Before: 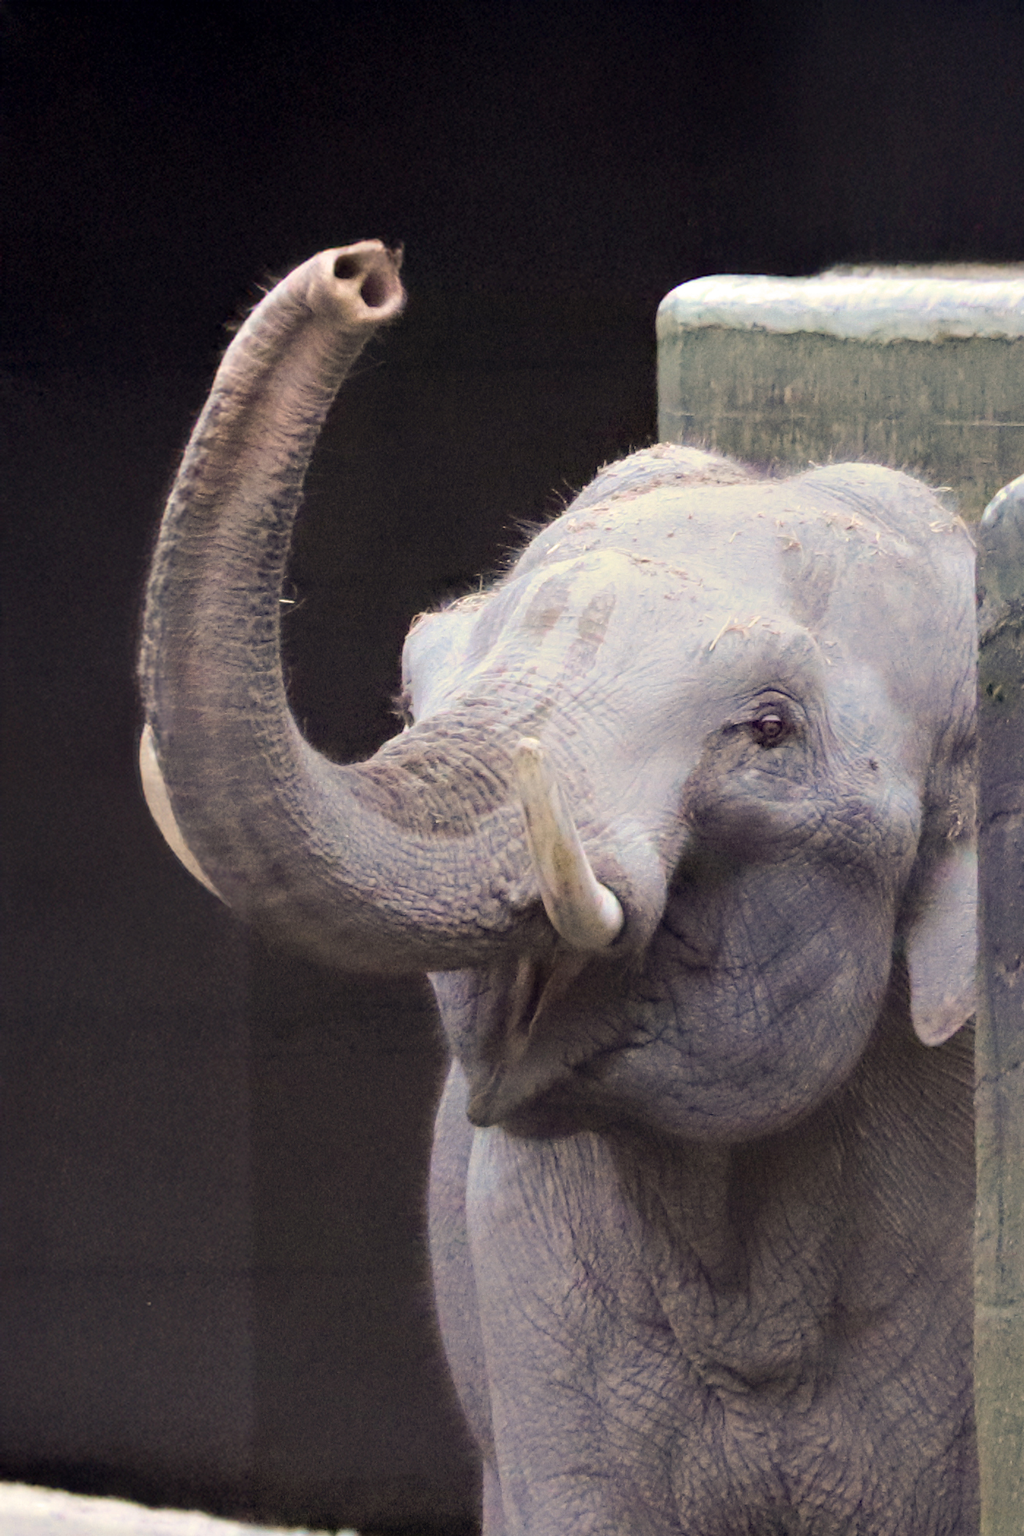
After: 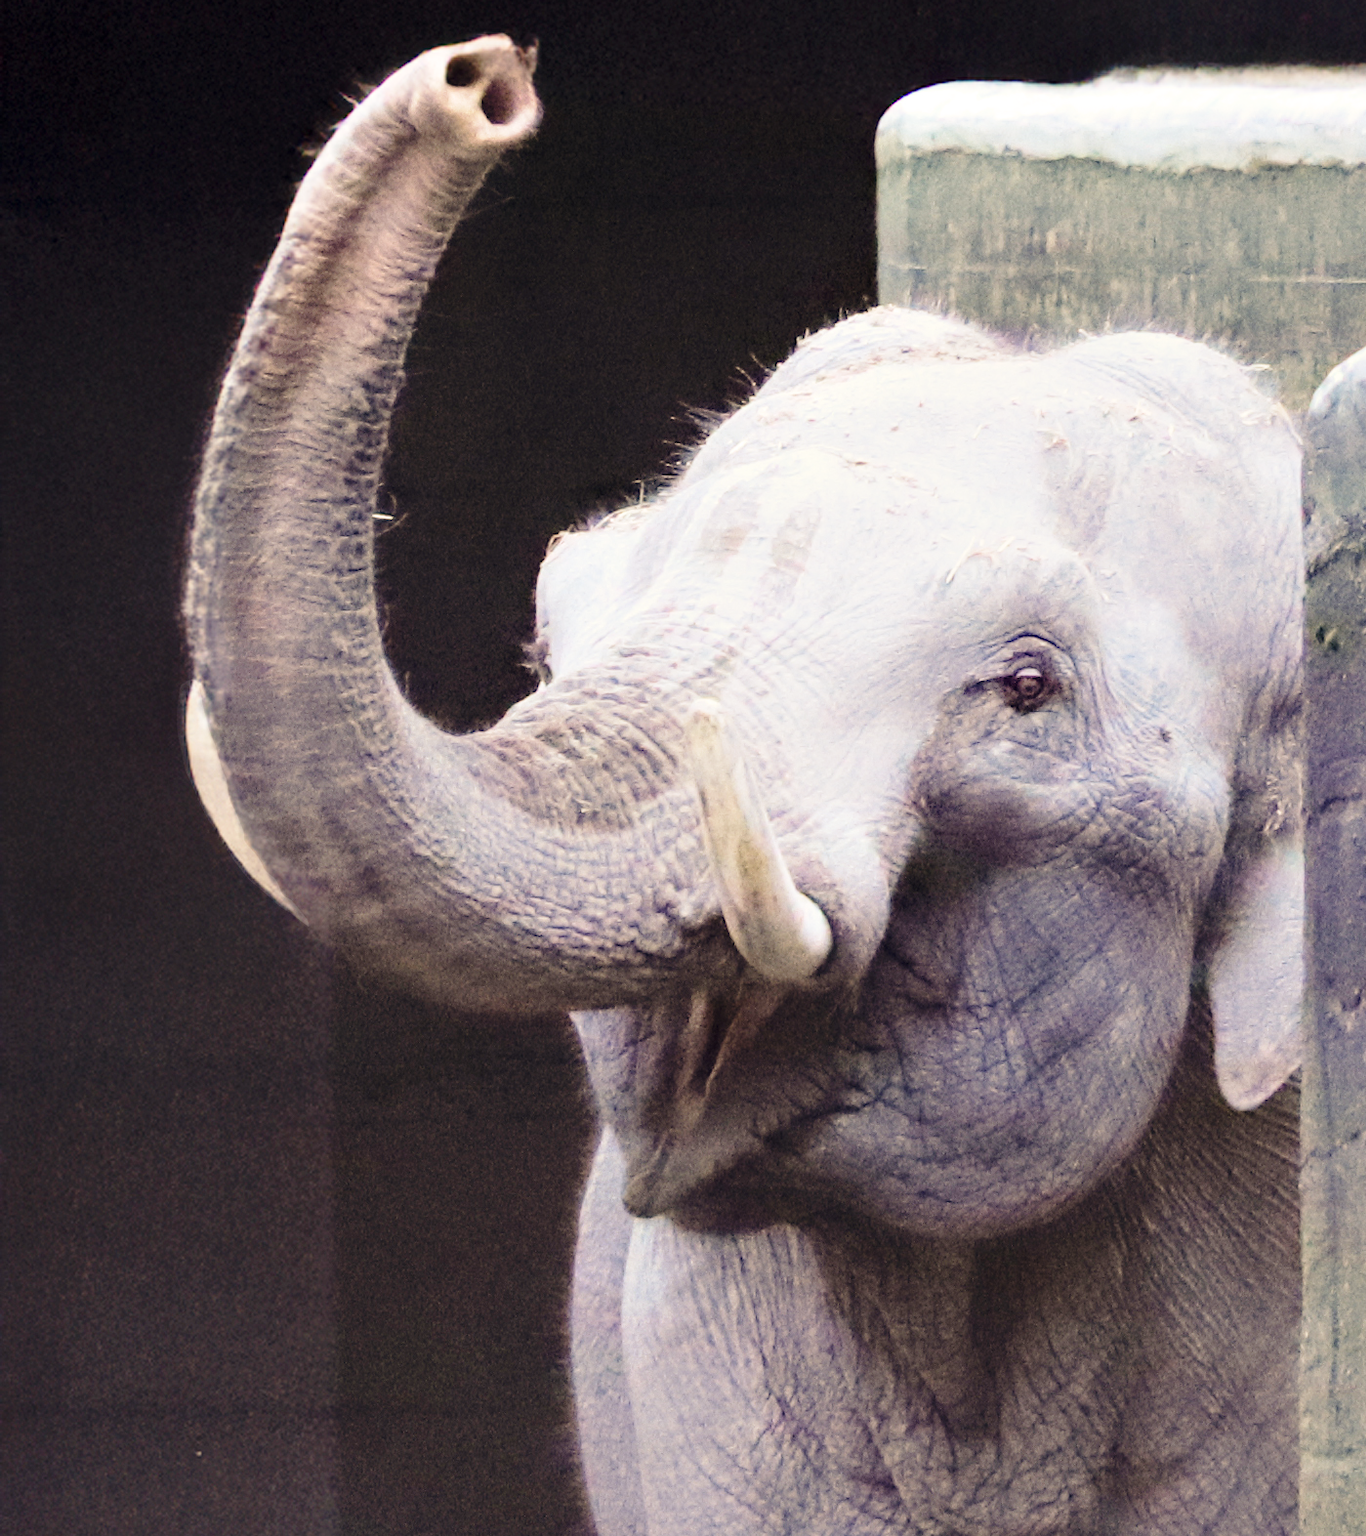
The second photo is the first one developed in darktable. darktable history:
base curve: curves: ch0 [(0, 0) (0.028, 0.03) (0.121, 0.232) (0.46, 0.748) (0.859, 0.968) (1, 1)], preserve colors none
crop: top 13.959%, bottom 11.061%
